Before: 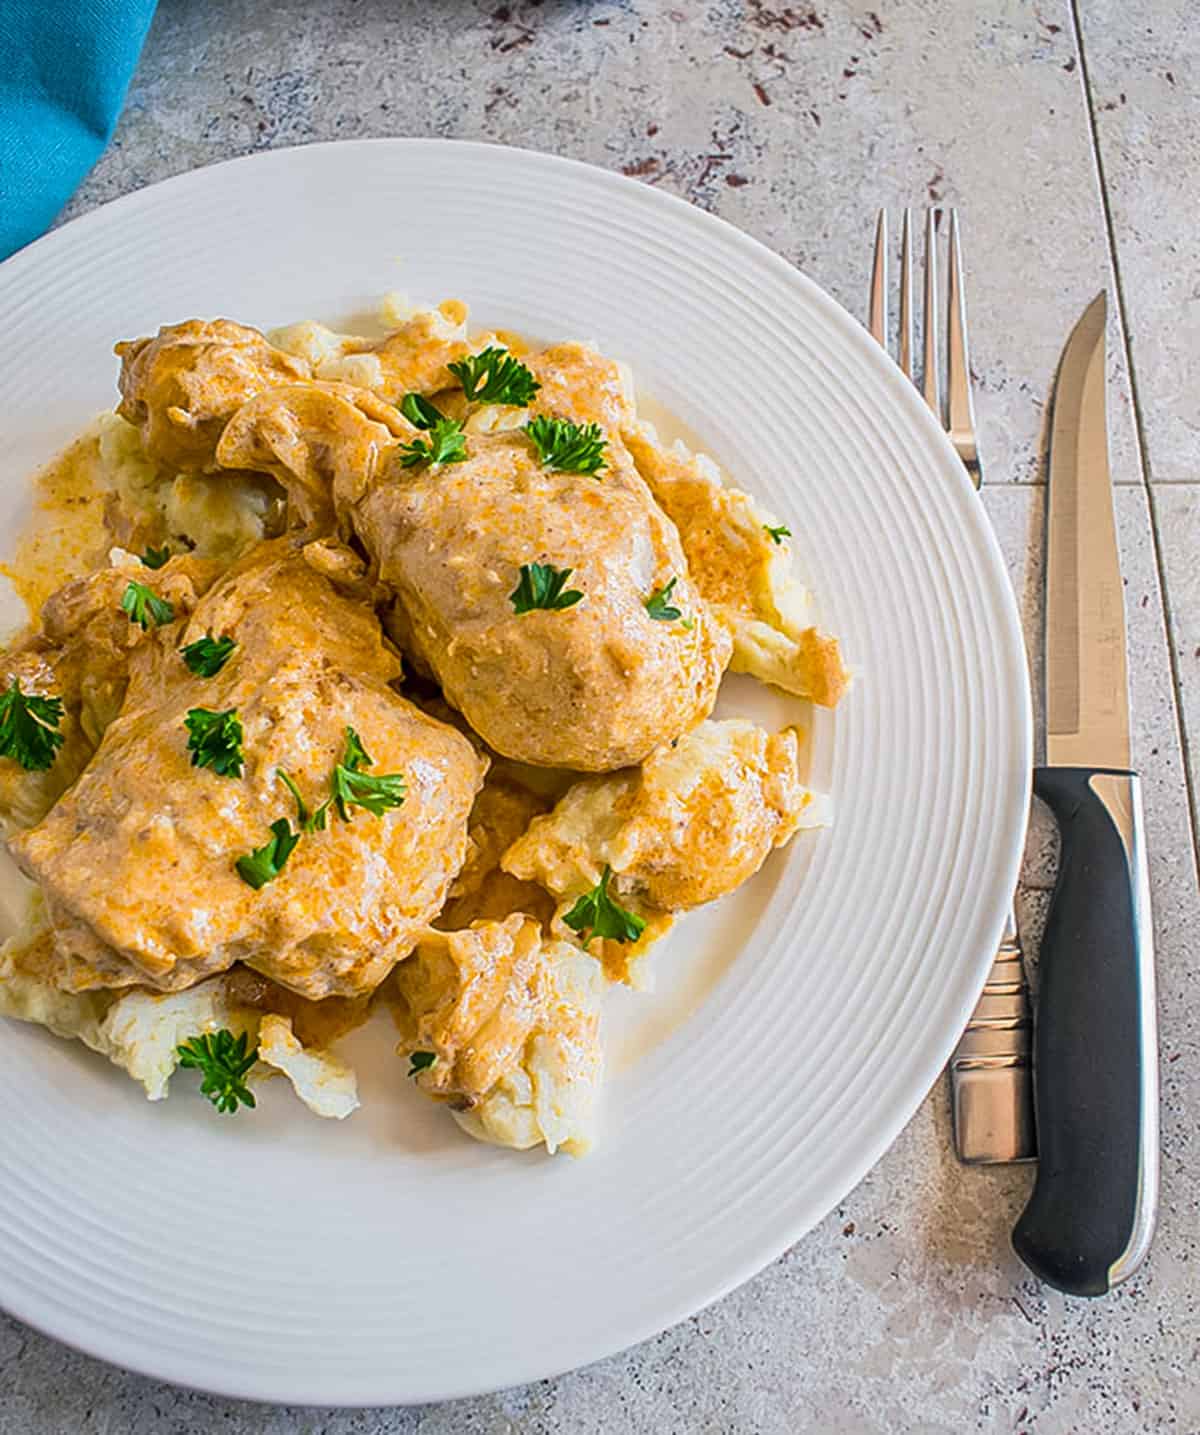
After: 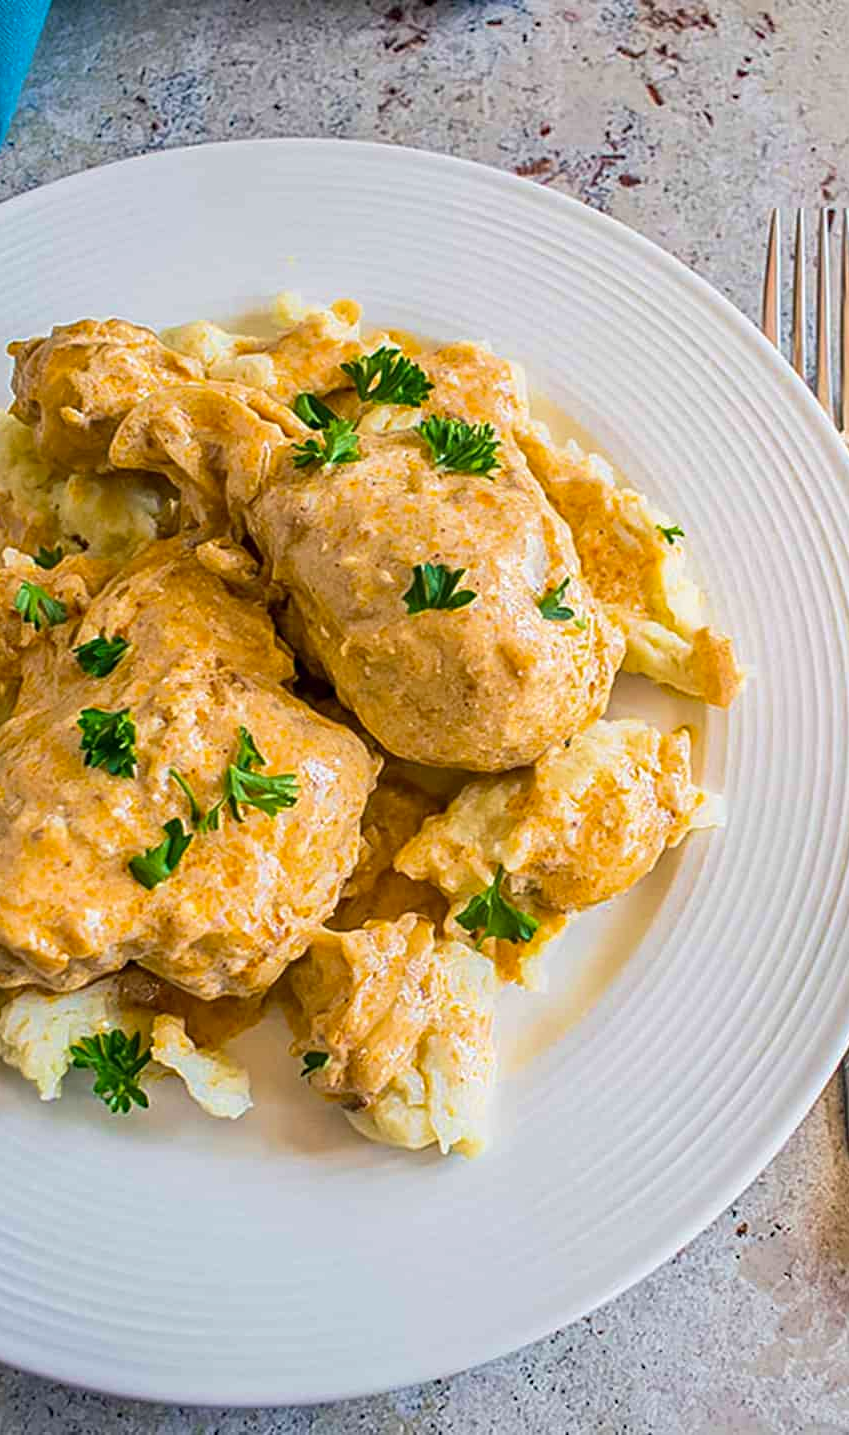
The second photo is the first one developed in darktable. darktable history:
haze removal: compatibility mode true, adaptive false
velvia: on, module defaults
crop and rotate: left 8.984%, right 20.22%
